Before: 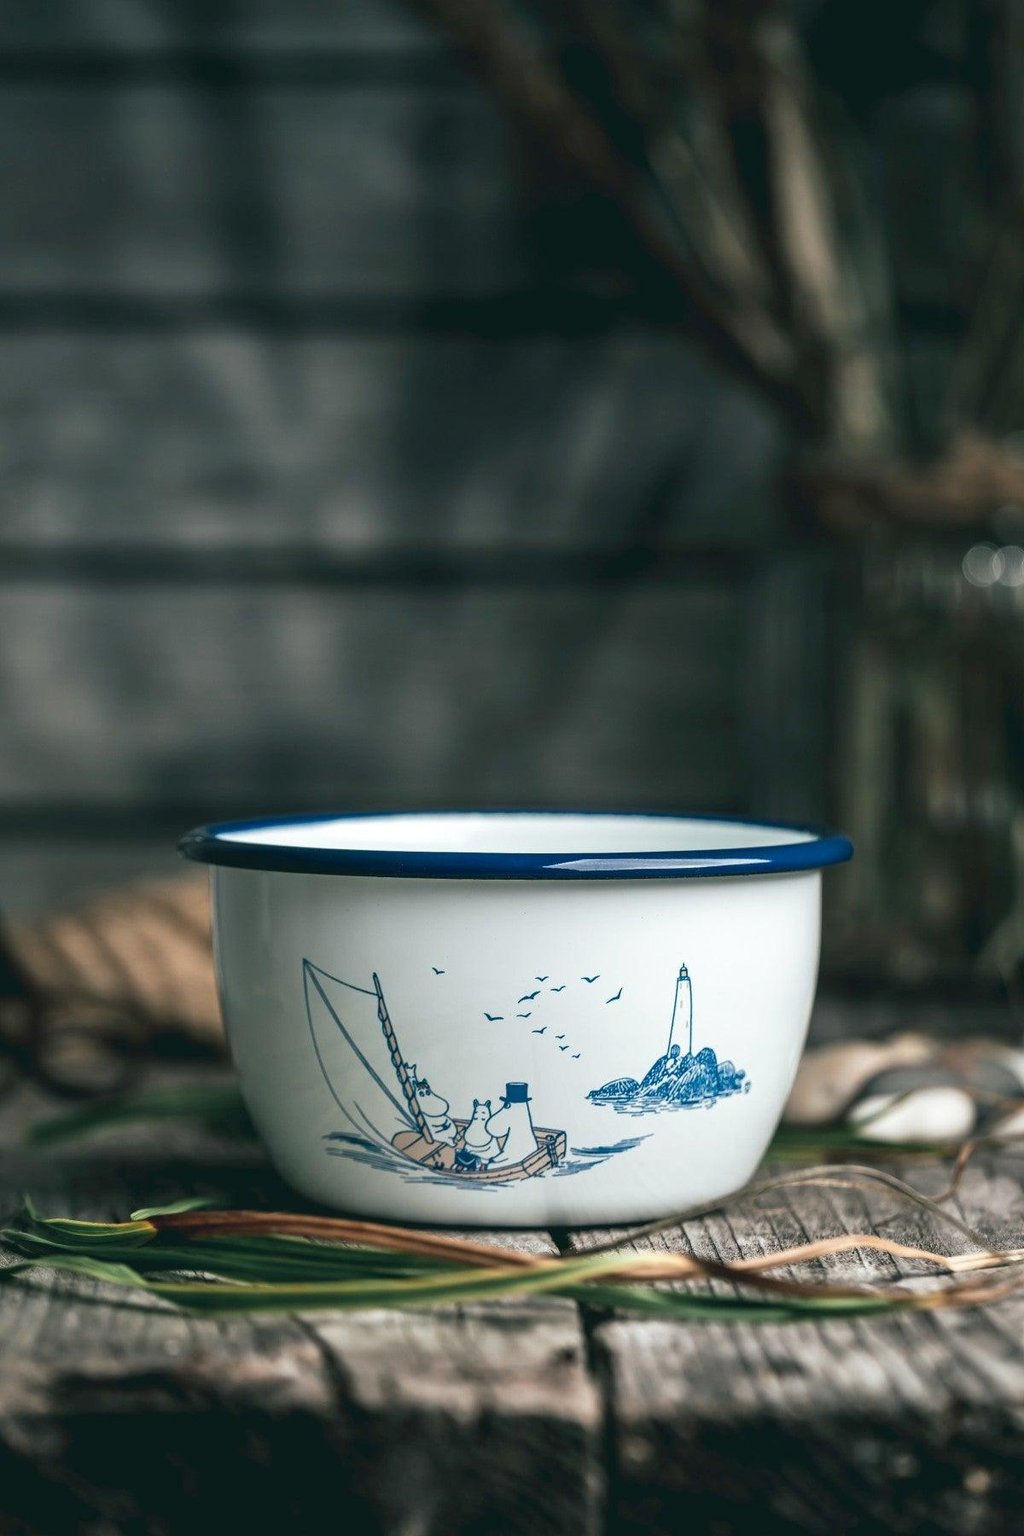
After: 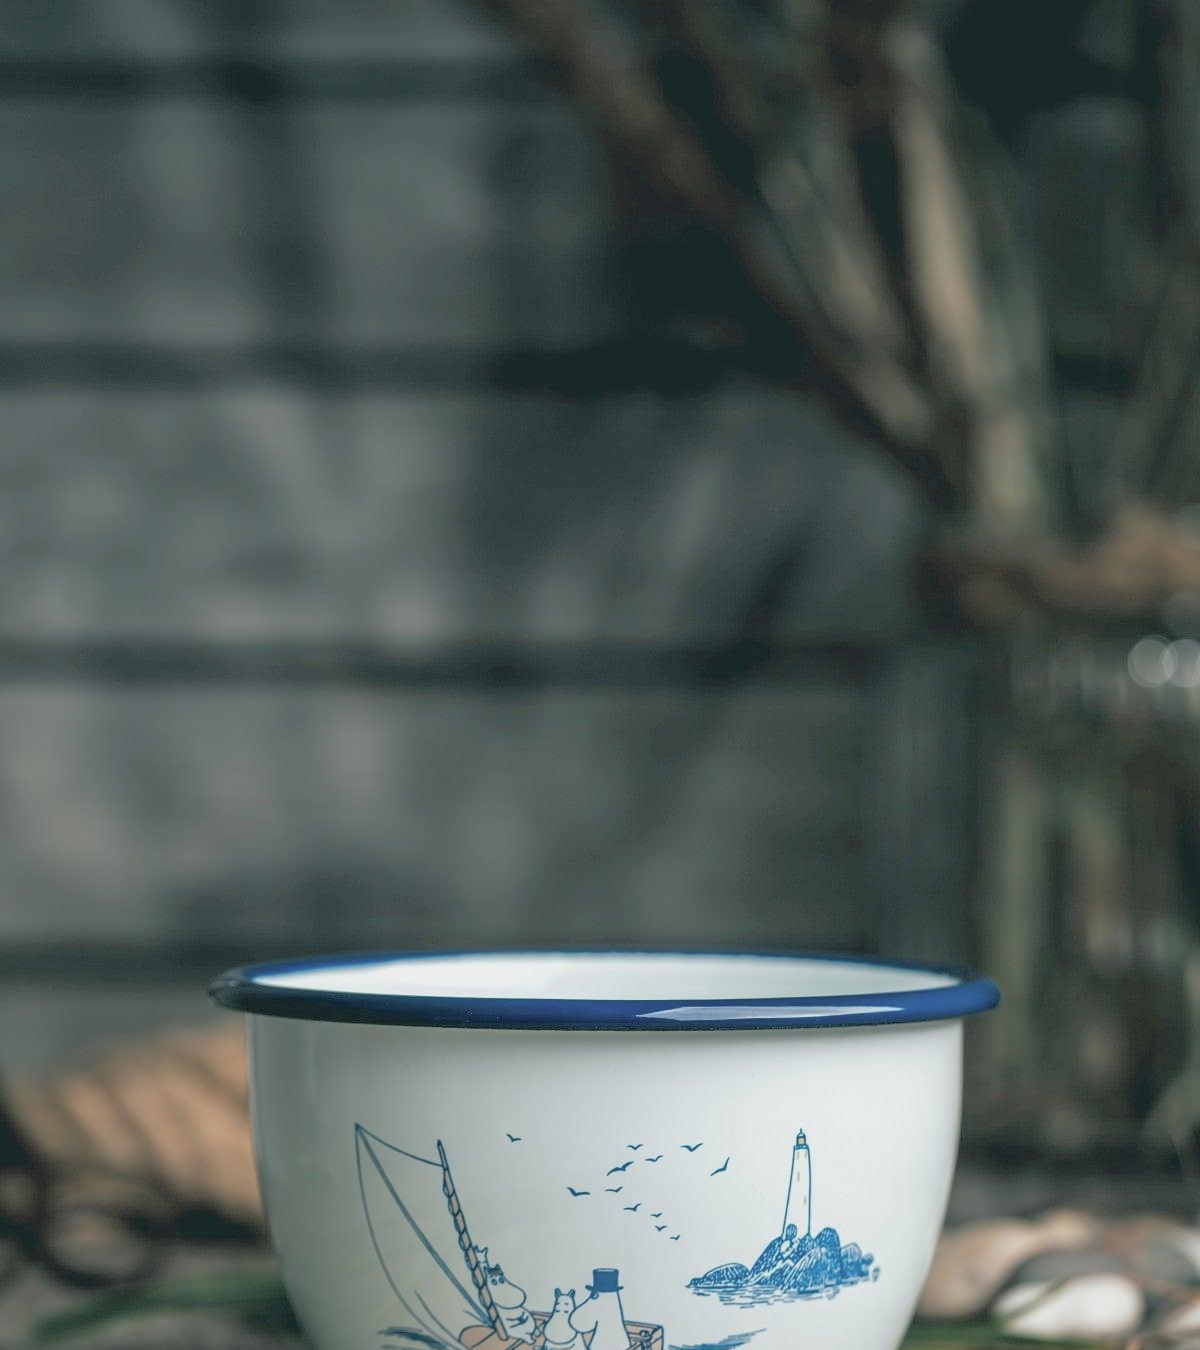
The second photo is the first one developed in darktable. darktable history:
crop: bottom 24.989%
tone curve: curves: ch0 [(0, 0) (0.004, 0.008) (0.077, 0.156) (0.169, 0.29) (0.774, 0.774) (1, 1)], color space Lab, independent channels, preserve colors none
exposure: exposure -0.209 EV, compensate exposure bias true, compensate highlight preservation false
